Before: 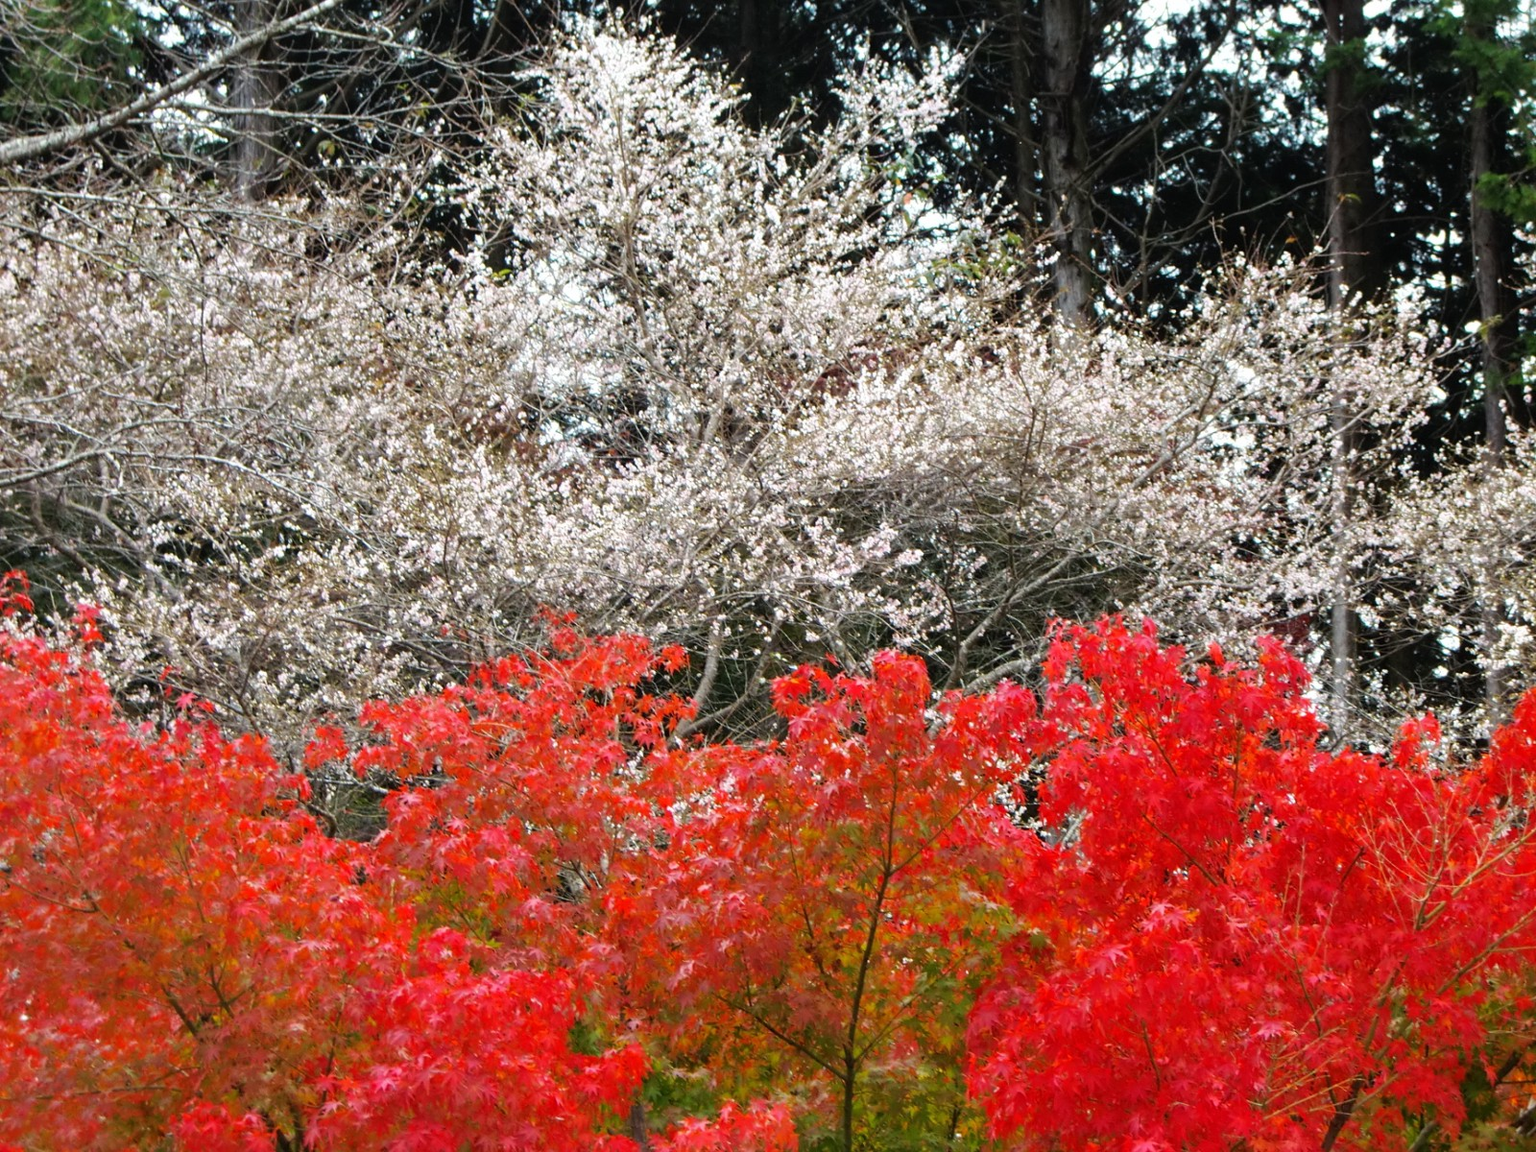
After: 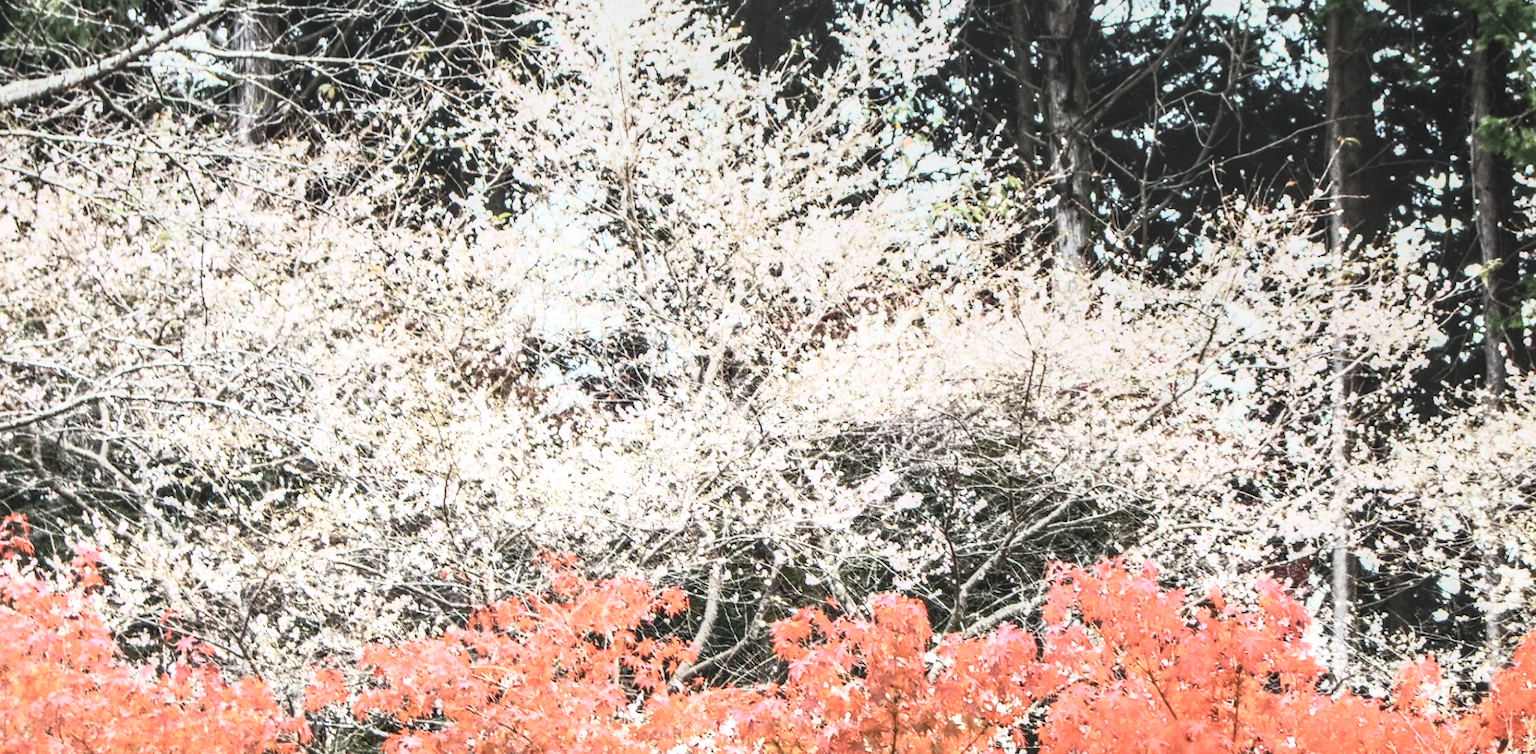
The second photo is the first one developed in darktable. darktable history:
local contrast: highlights 3%, shadows 0%, detail 133%
tone equalizer: -8 EV -0.441 EV, -7 EV -0.39 EV, -6 EV -0.31 EV, -5 EV -0.26 EV, -3 EV 0.204 EV, -2 EV 0.336 EV, -1 EV 0.382 EV, +0 EV 0.421 EV
contrast brightness saturation: contrast 0.59, brightness 0.572, saturation -0.33
crop and rotate: top 4.939%, bottom 29.52%
